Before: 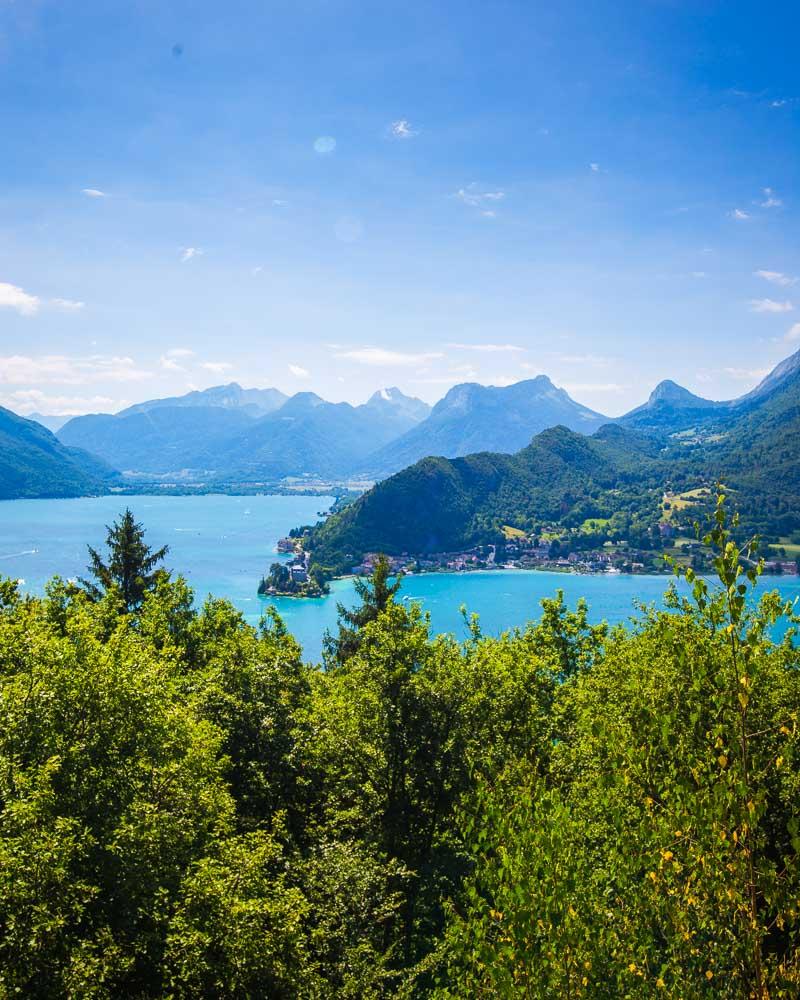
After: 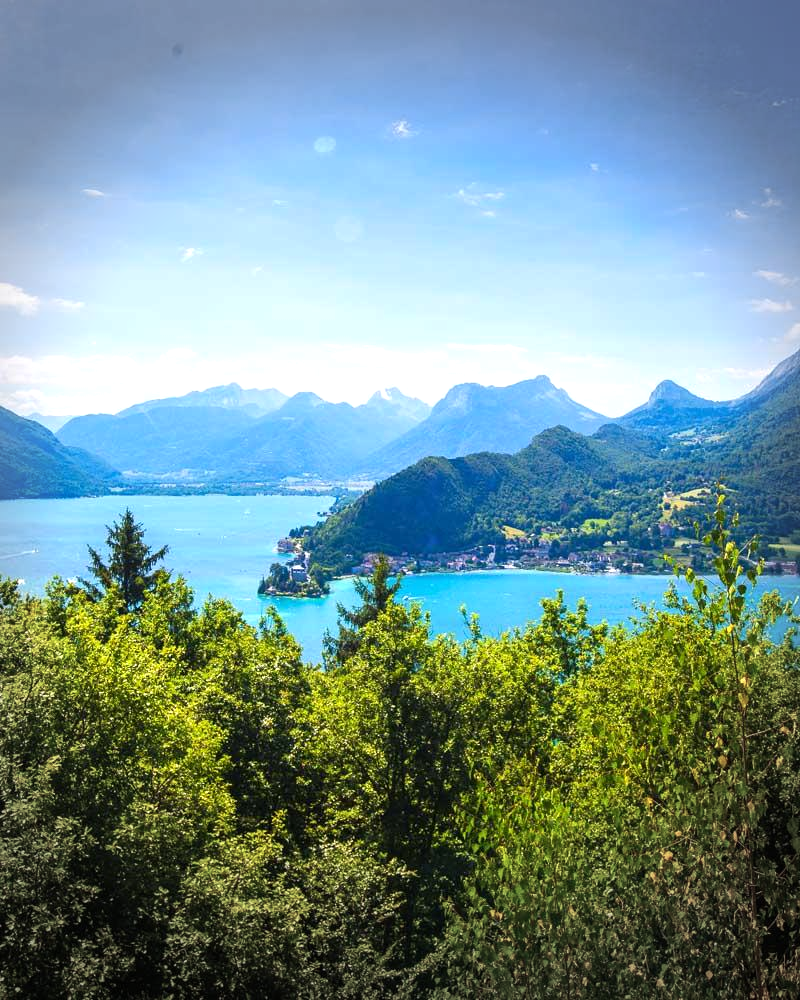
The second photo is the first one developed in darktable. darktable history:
vignetting: fall-off start 68.27%, fall-off radius 29.5%, width/height ratio 0.988, shape 0.847
exposure: exposure 0.479 EV, compensate highlight preservation false
